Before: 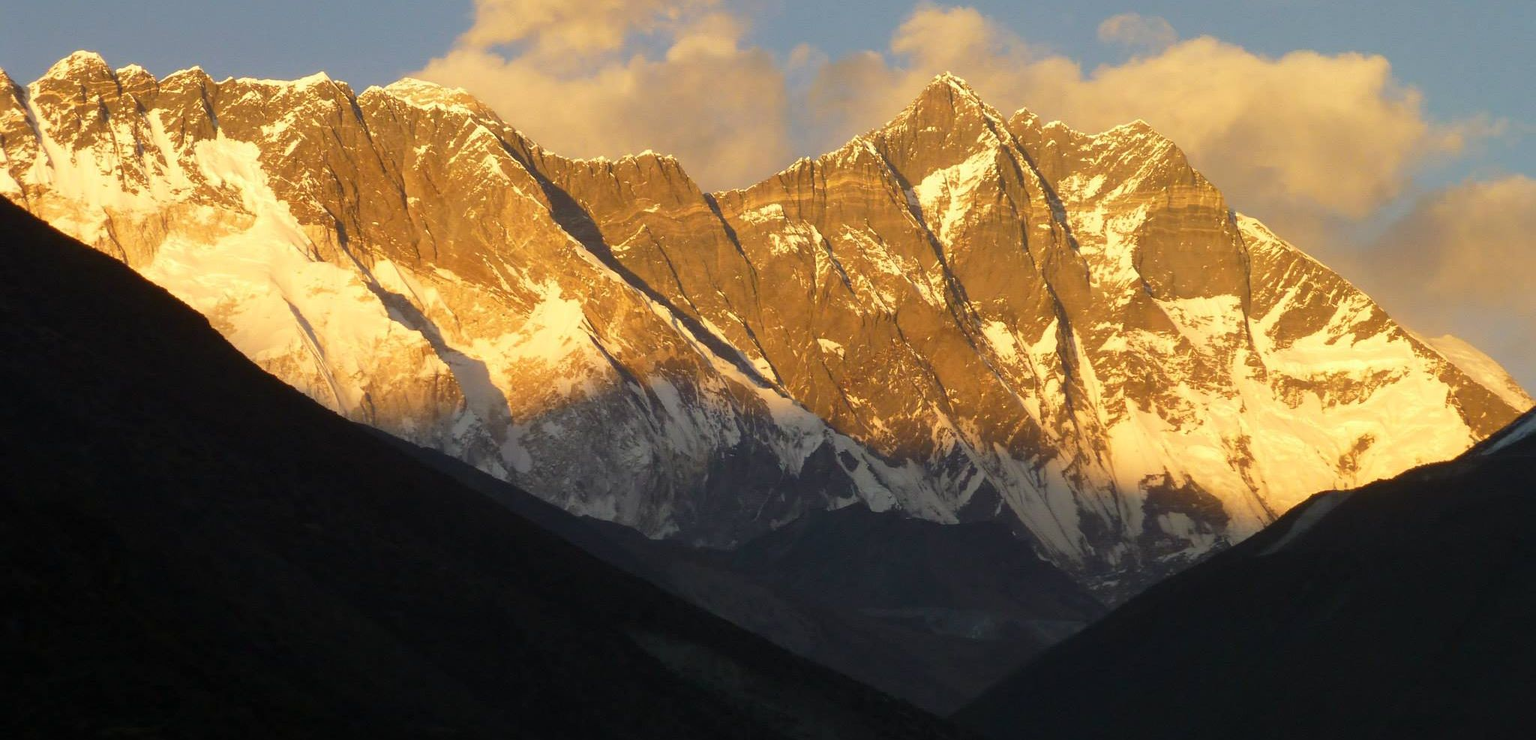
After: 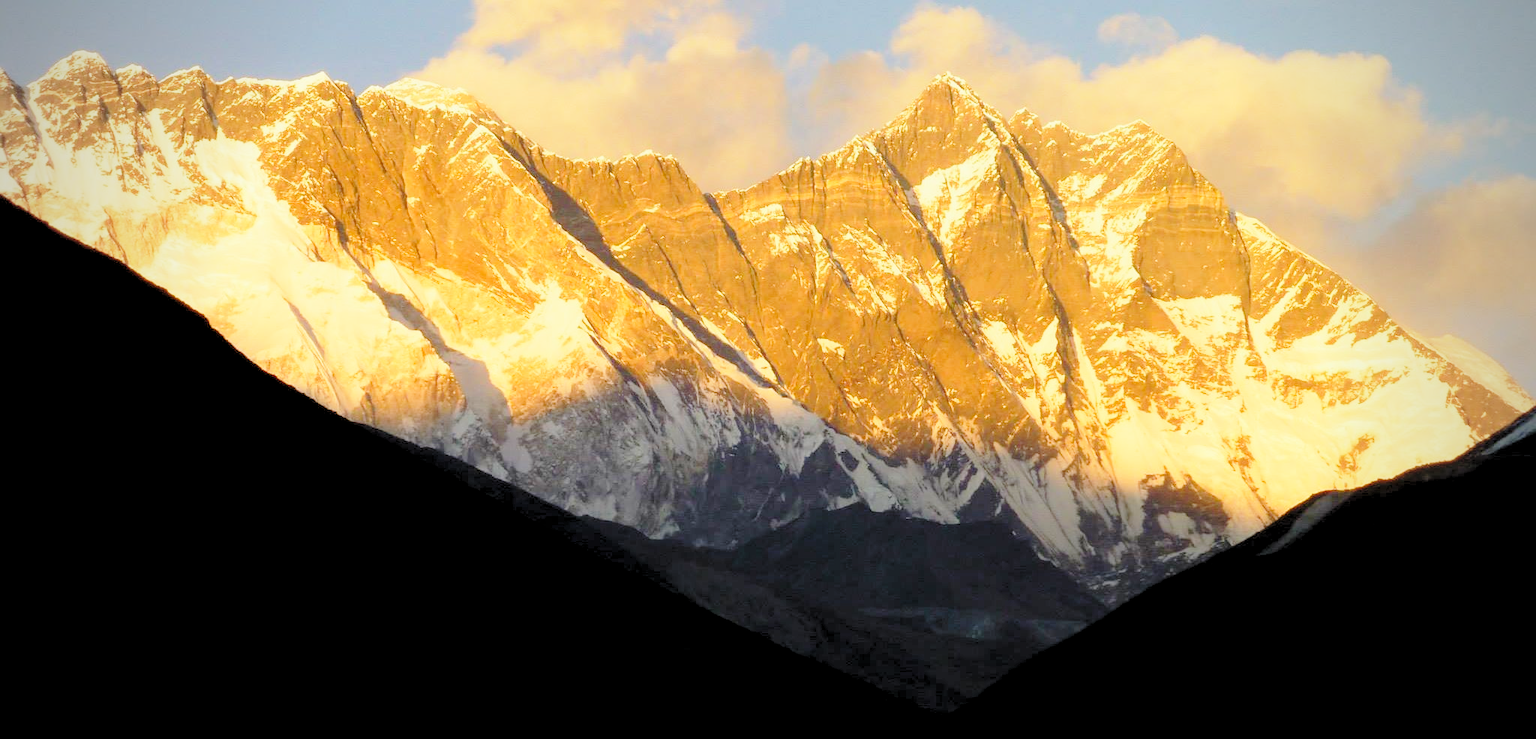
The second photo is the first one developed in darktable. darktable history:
vignetting: fall-off start 71.74%
rgb levels: preserve colors sum RGB, levels [[0.038, 0.433, 0.934], [0, 0.5, 1], [0, 0.5, 1]]
base curve: curves: ch0 [(0, 0) (0.028, 0.03) (0.121, 0.232) (0.46, 0.748) (0.859, 0.968) (1, 1)], preserve colors none
